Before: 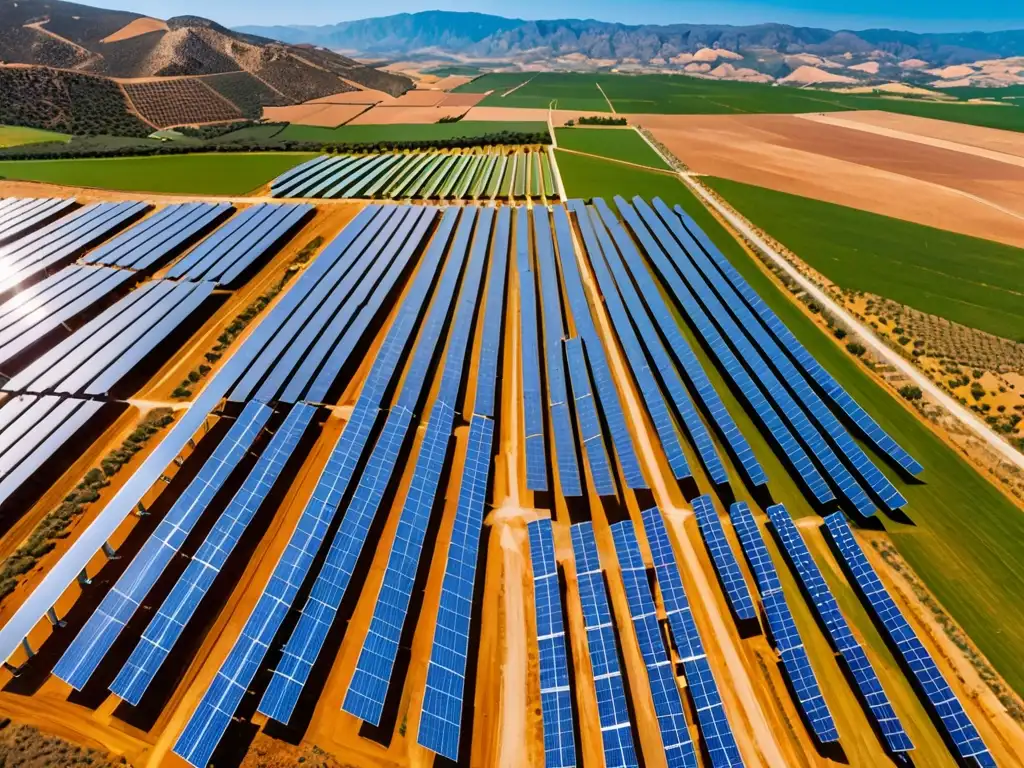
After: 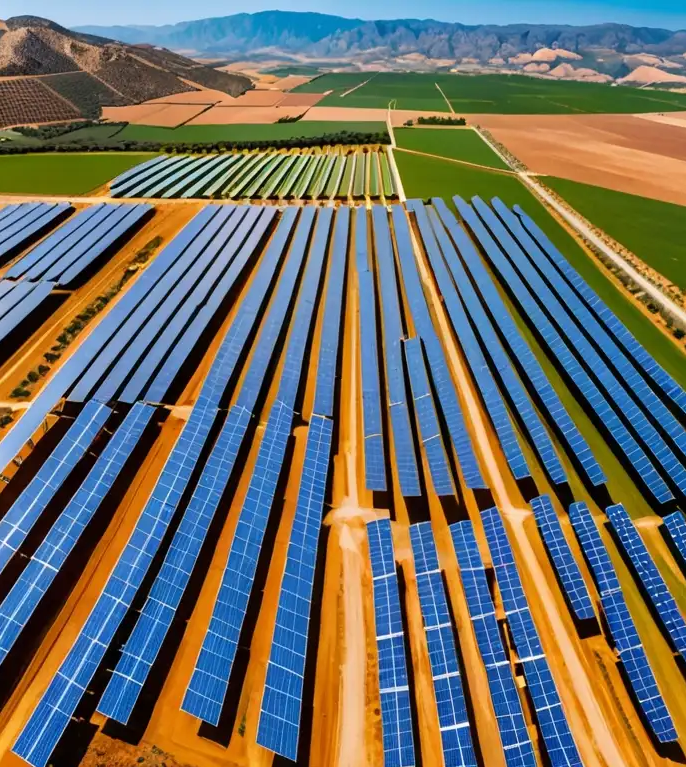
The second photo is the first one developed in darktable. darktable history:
crop and rotate: left 15.79%, right 17.122%
